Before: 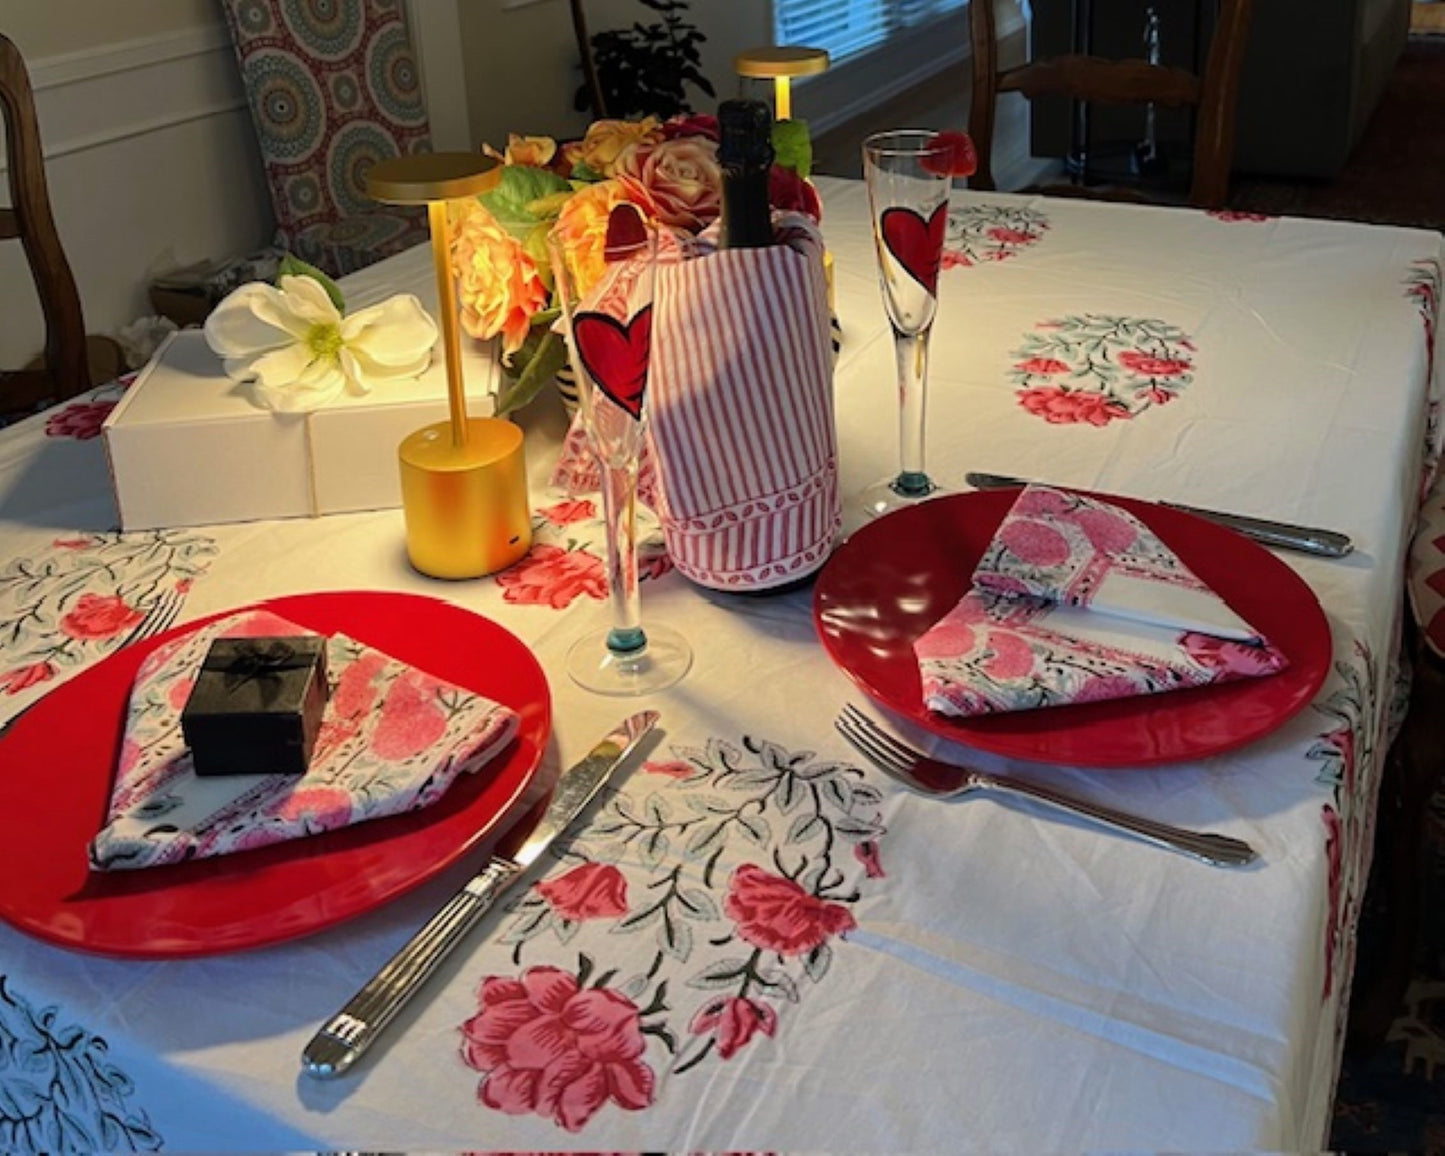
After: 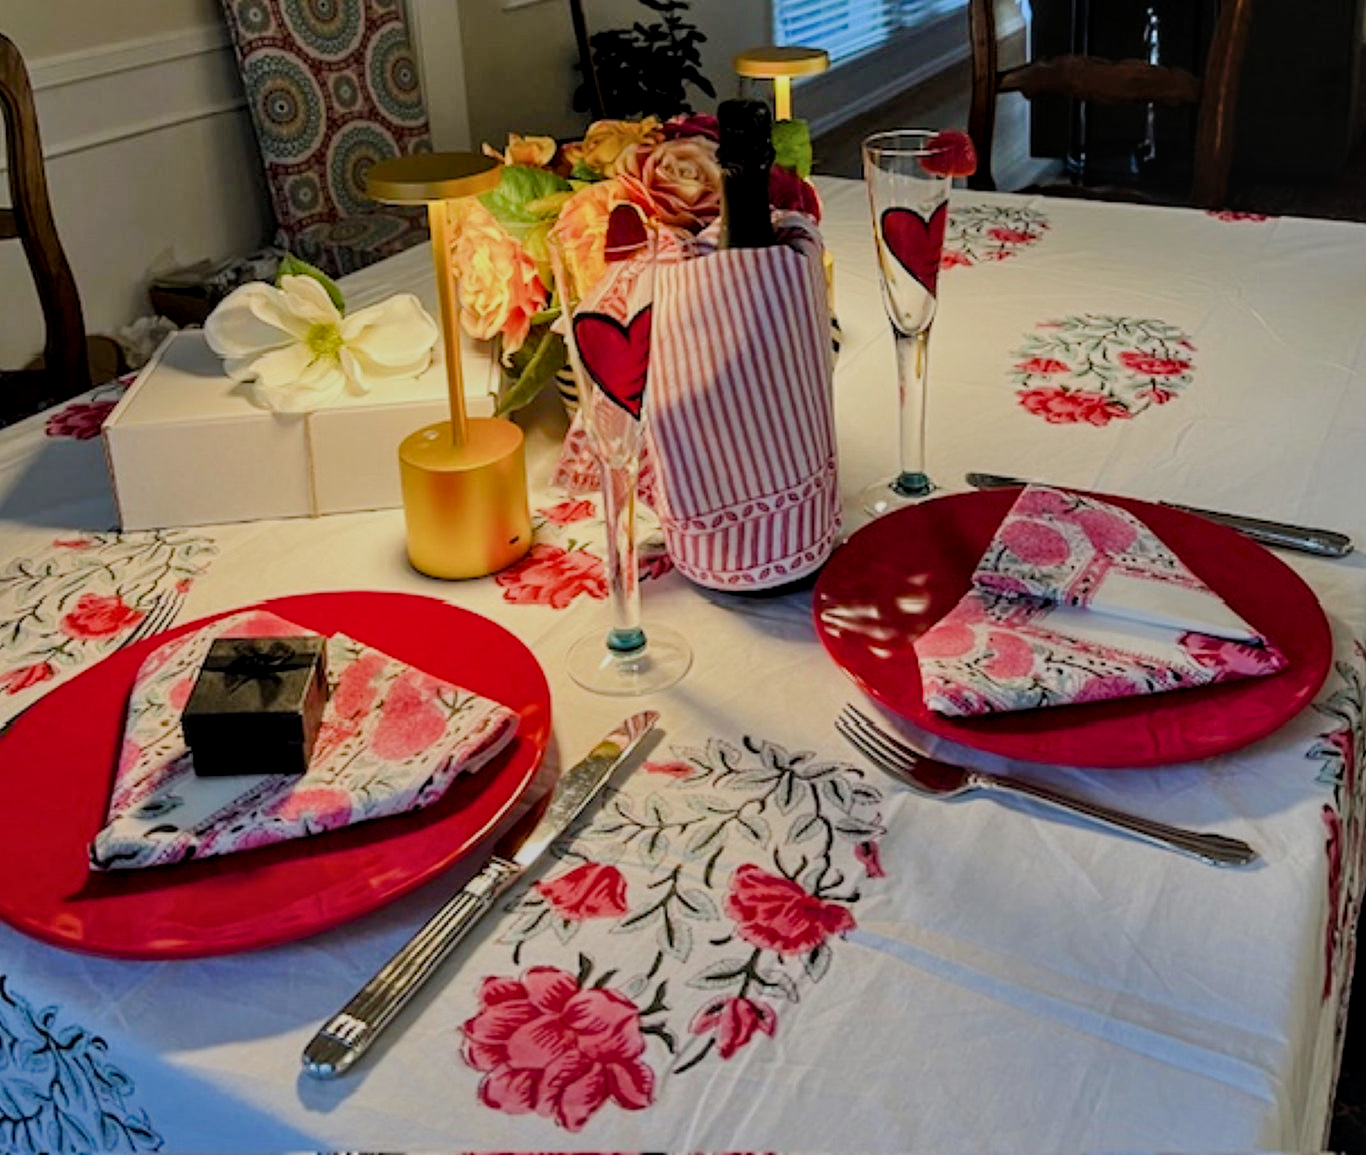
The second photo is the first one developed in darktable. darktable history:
crop and rotate: left 0%, right 5.398%
filmic rgb: black relative exposure -7.22 EV, white relative exposure 5.37 EV, hardness 3.03, iterations of high-quality reconstruction 0
color balance rgb: perceptual saturation grading › global saturation 14.495%, perceptual saturation grading › highlights -25.132%, perceptual saturation grading › shadows 25.102%, perceptual brilliance grading › highlights 11.583%, contrast -9.627%
shadows and highlights: shadows 52.6, soften with gaussian
local contrast: on, module defaults
